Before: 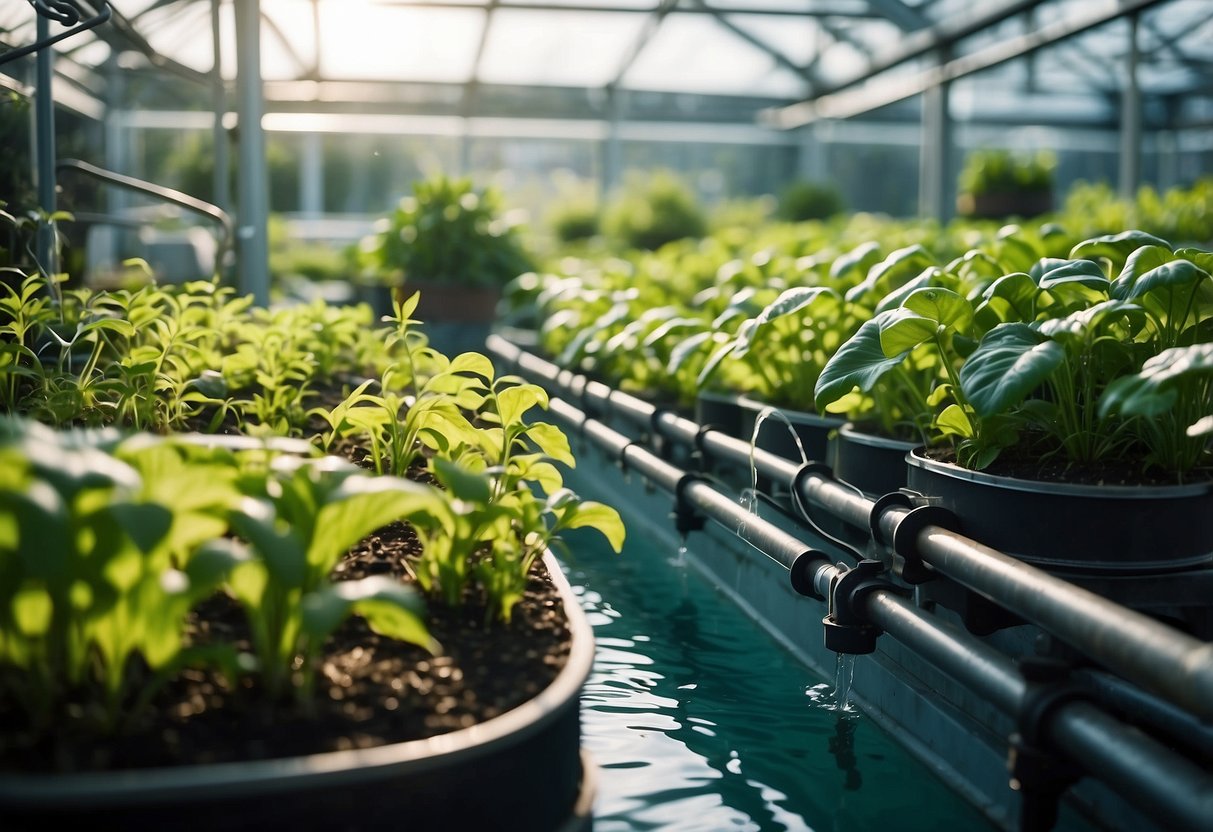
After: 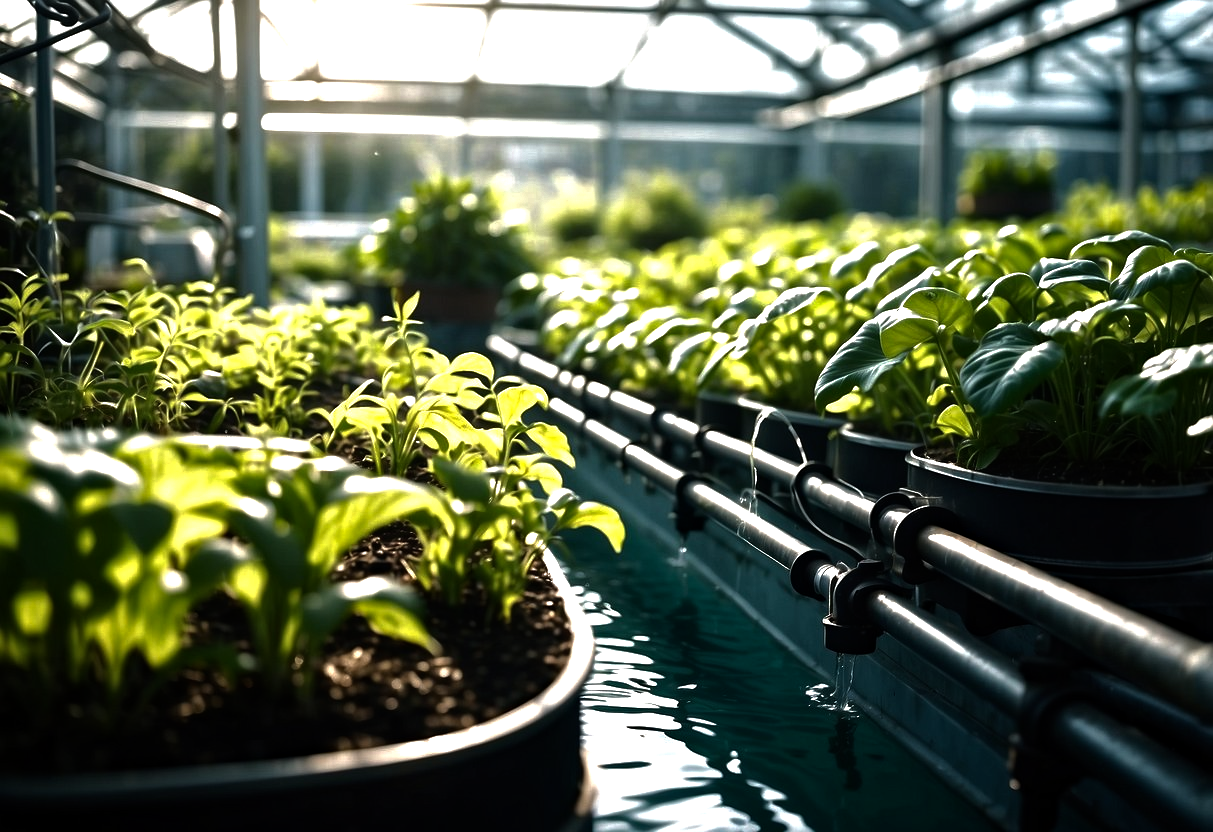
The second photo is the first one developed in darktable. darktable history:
base curve: curves: ch0 [(0, 0) (0.826, 0.587) (1, 1)]
tone equalizer: -8 EV -1.06 EV, -7 EV -1 EV, -6 EV -0.872 EV, -5 EV -0.55 EV, -3 EV 0.594 EV, -2 EV 0.873 EV, -1 EV 0.988 EV, +0 EV 1.07 EV, edges refinement/feathering 500, mask exposure compensation -1.57 EV, preserve details no
haze removal: compatibility mode true, adaptive false
